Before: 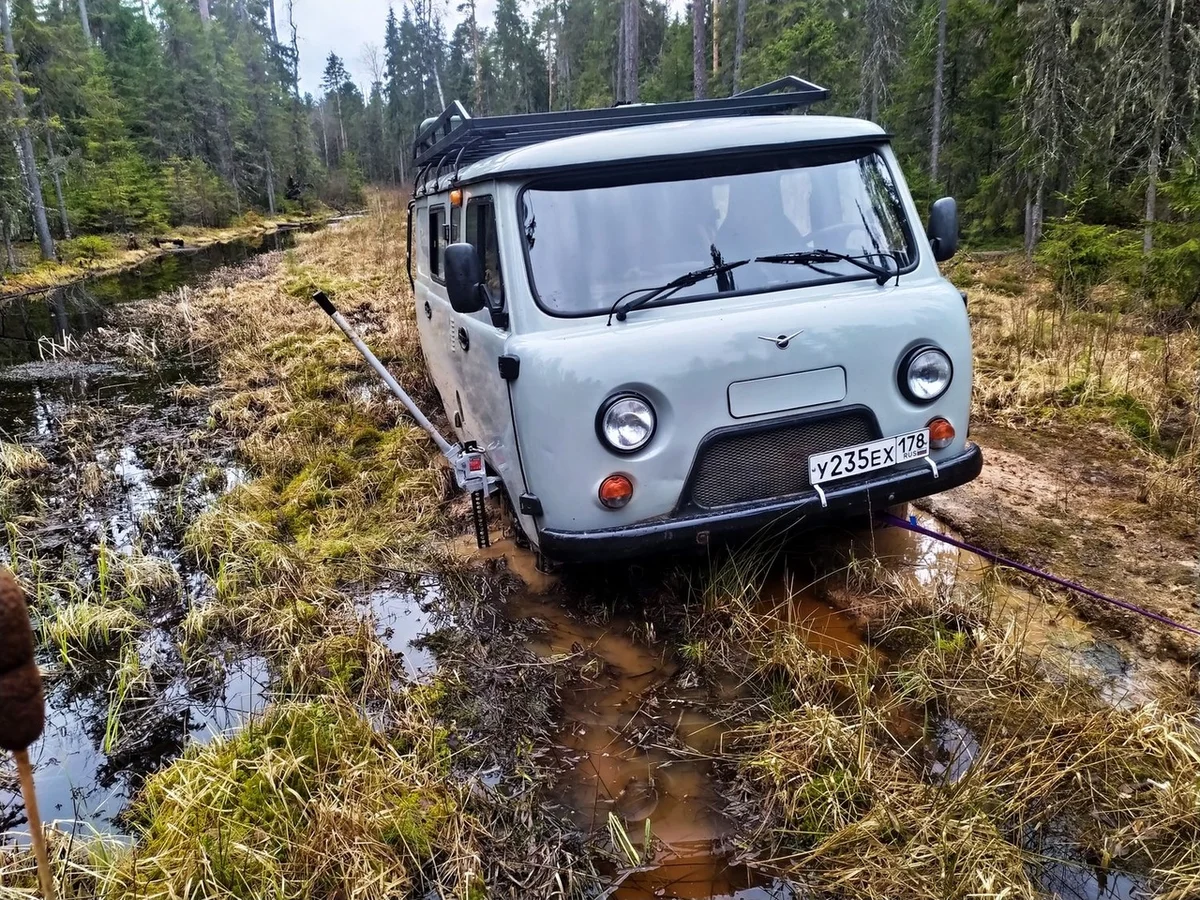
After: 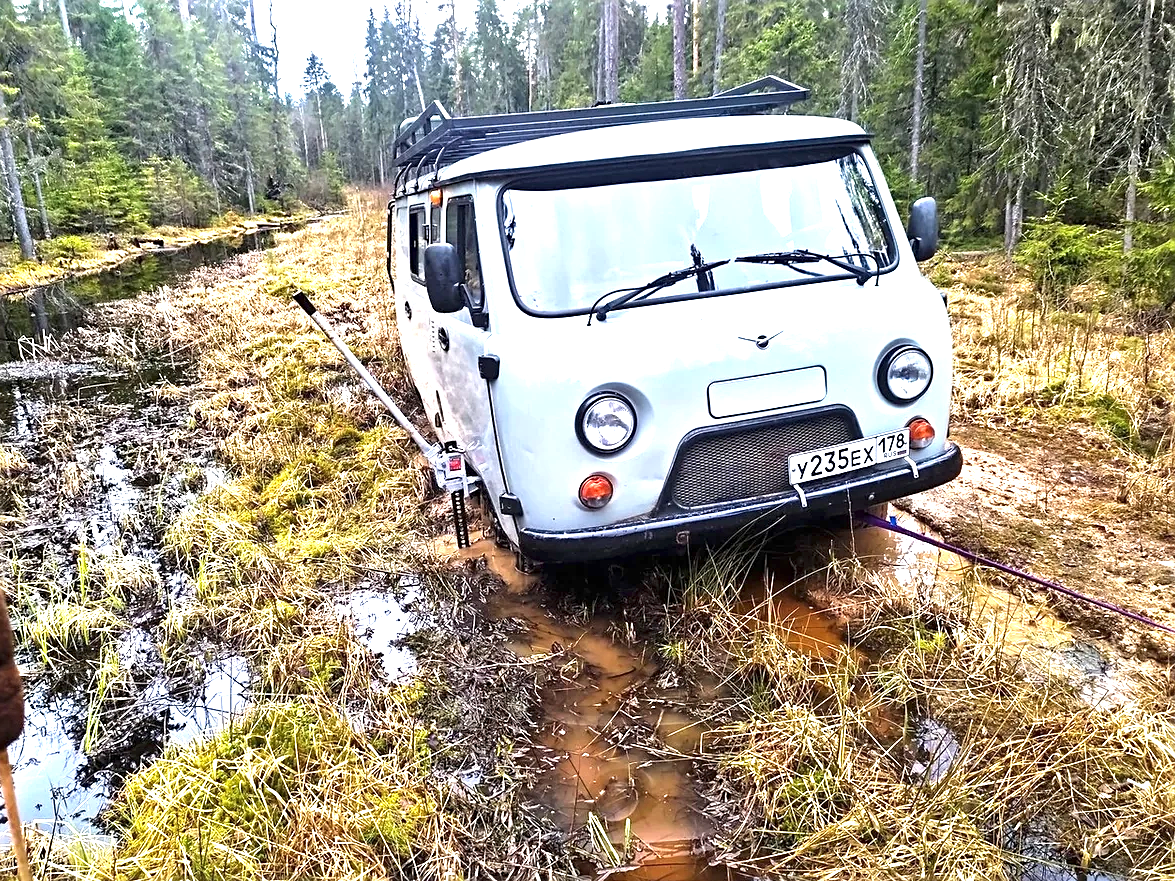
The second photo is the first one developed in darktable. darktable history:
sharpen: on, module defaults
exposure: black level correction 0, exposure 1.5 EV, compensate exposure bias true, compensate highlight preservation false
crop: left 1.743%, right 0.268%, bottom 2.011%
